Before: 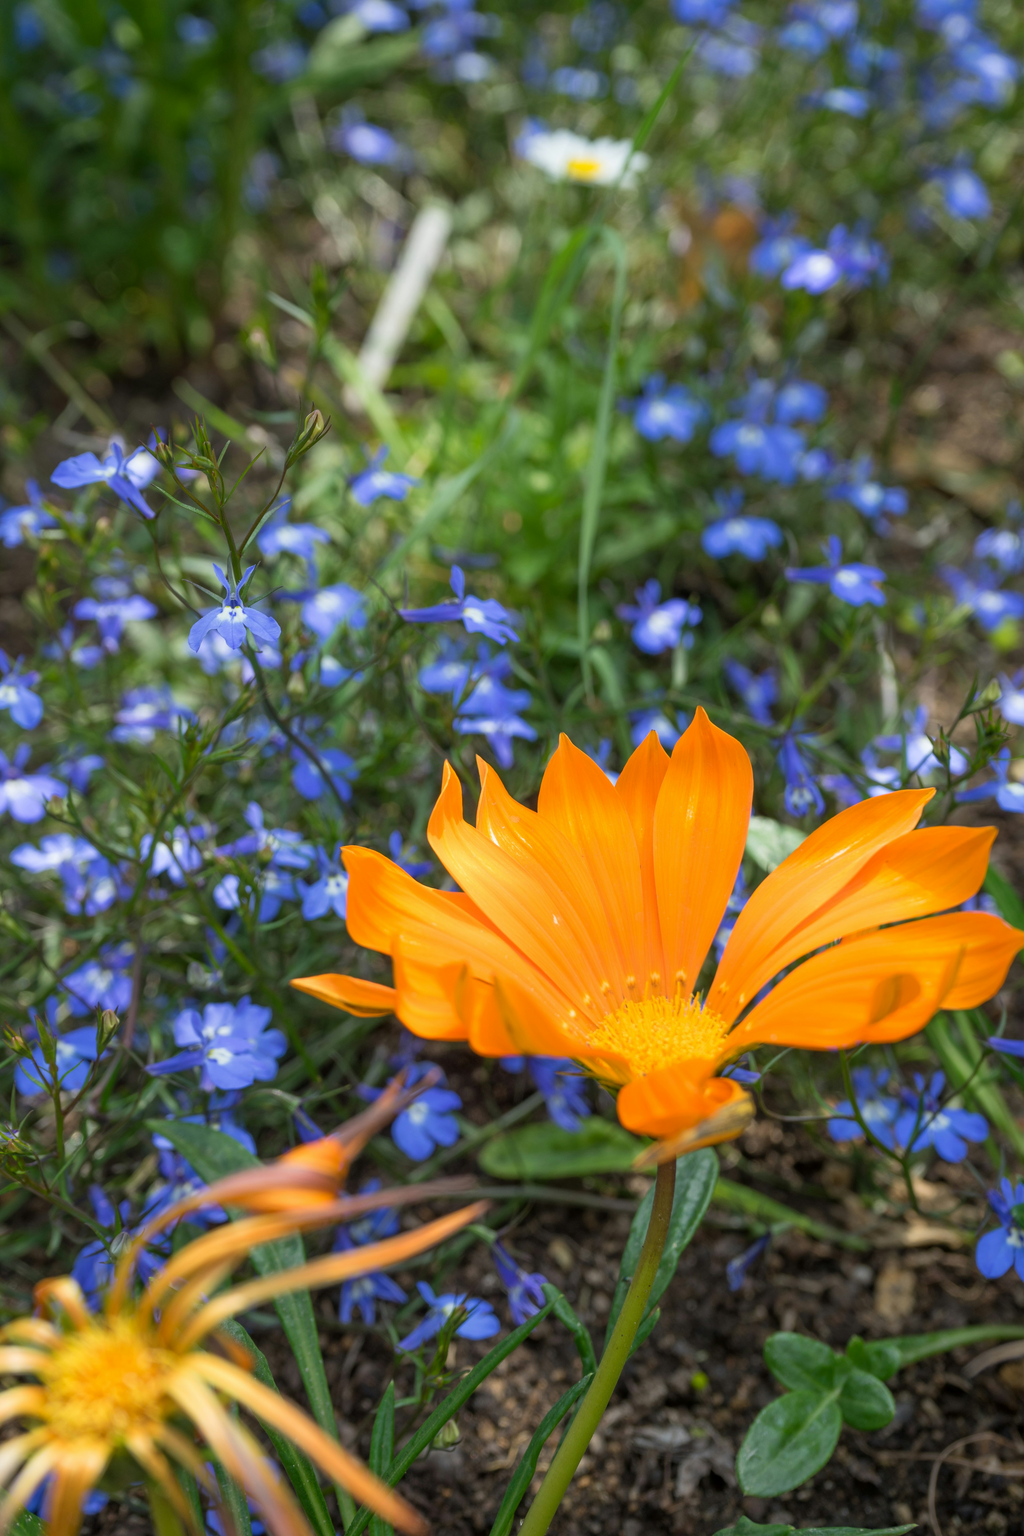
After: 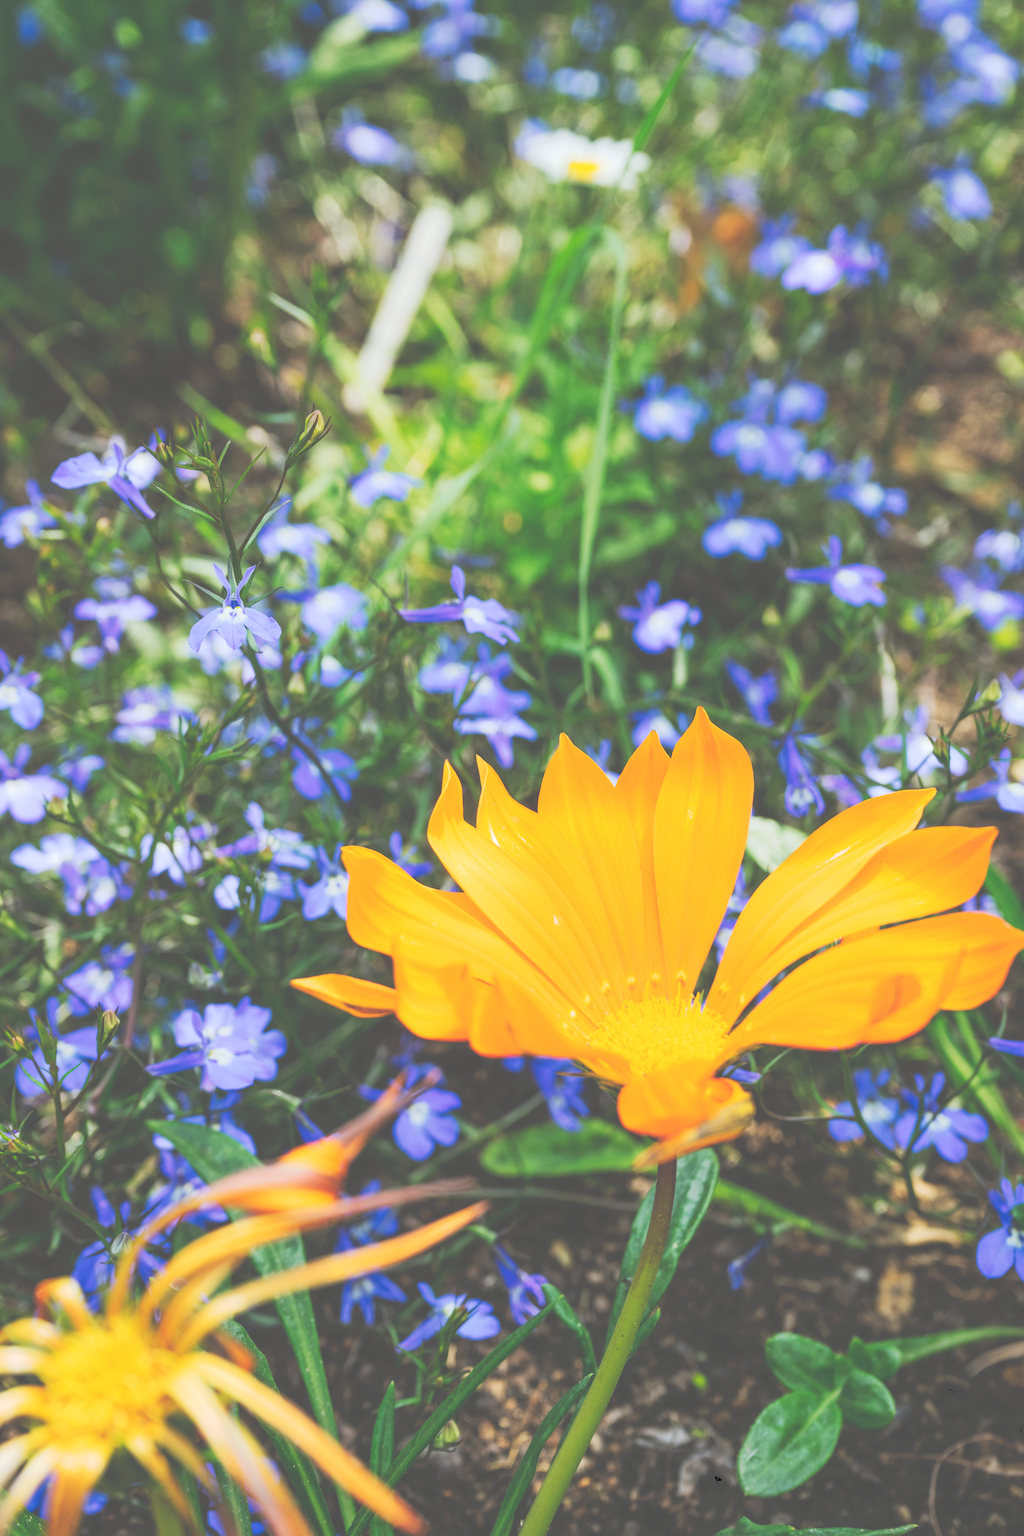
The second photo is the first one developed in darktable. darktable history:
contrast brightness saturation: brightness 0.15
tone curve: curves: ch0 [(0, 0) (0.003, 0.331) (0.011, 0.333) (0.025, 0.333) (0.044, 0.334) (0.069, 0.335) (0.1, 0.338) (0.136, 0.342) (0.177, 0.347) (0.224, 0.352) (0.277, 0.359) (0.335, 0.39) (0.399, 0.434) (0.468, 0.509) (0.543, 0.615) (0.623, 0.731) (0.709, 0.814) (0.801, 0.88) (0.898, 0.921) (1, 1)], preserve colors none
